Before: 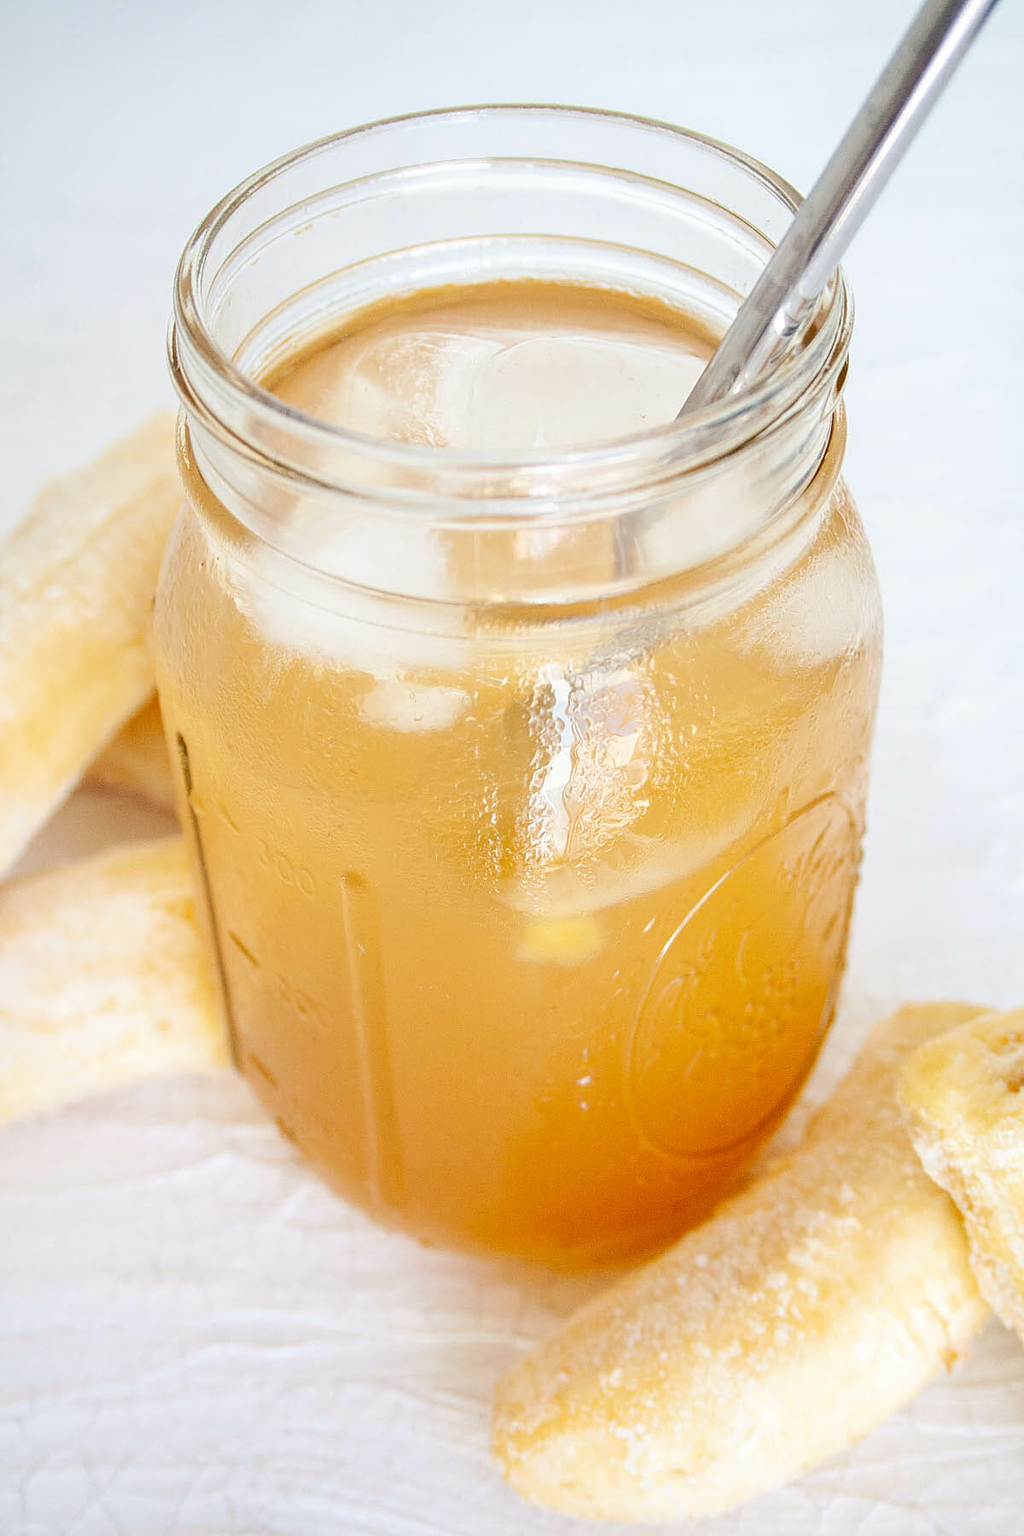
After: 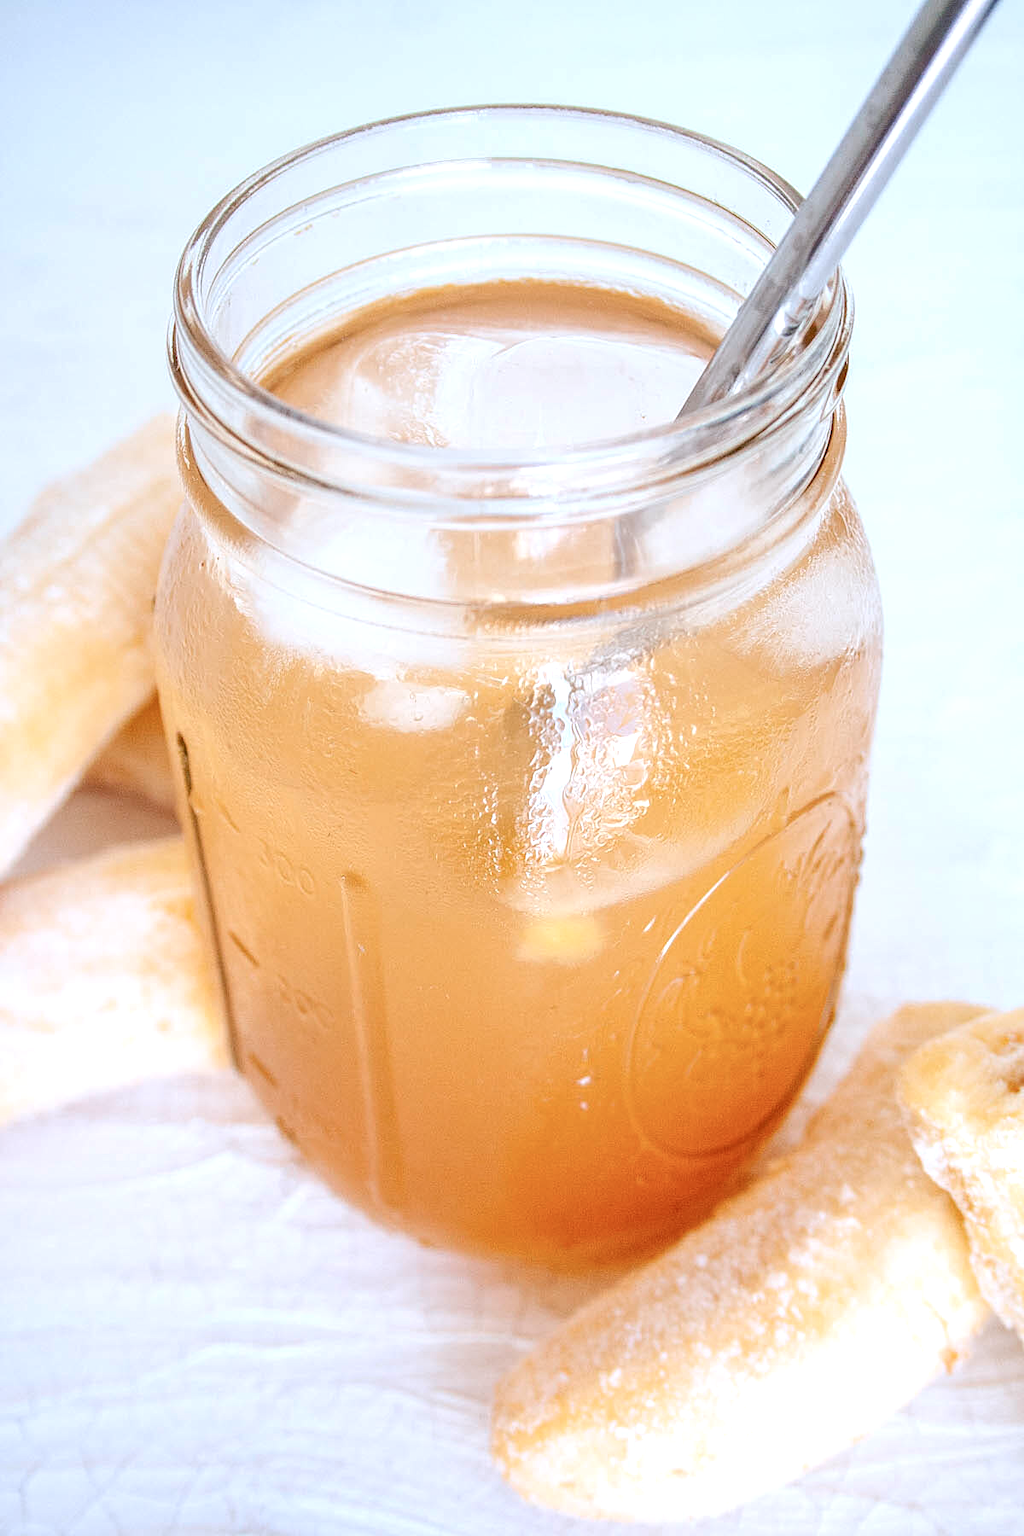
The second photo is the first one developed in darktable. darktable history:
local contrast: detail 130%
levels: levels [0, 0.492, 0.984]
color correction: highlights a* -9.35, highlights b* -23.15
white balance: red 1.127, blue 0.943
